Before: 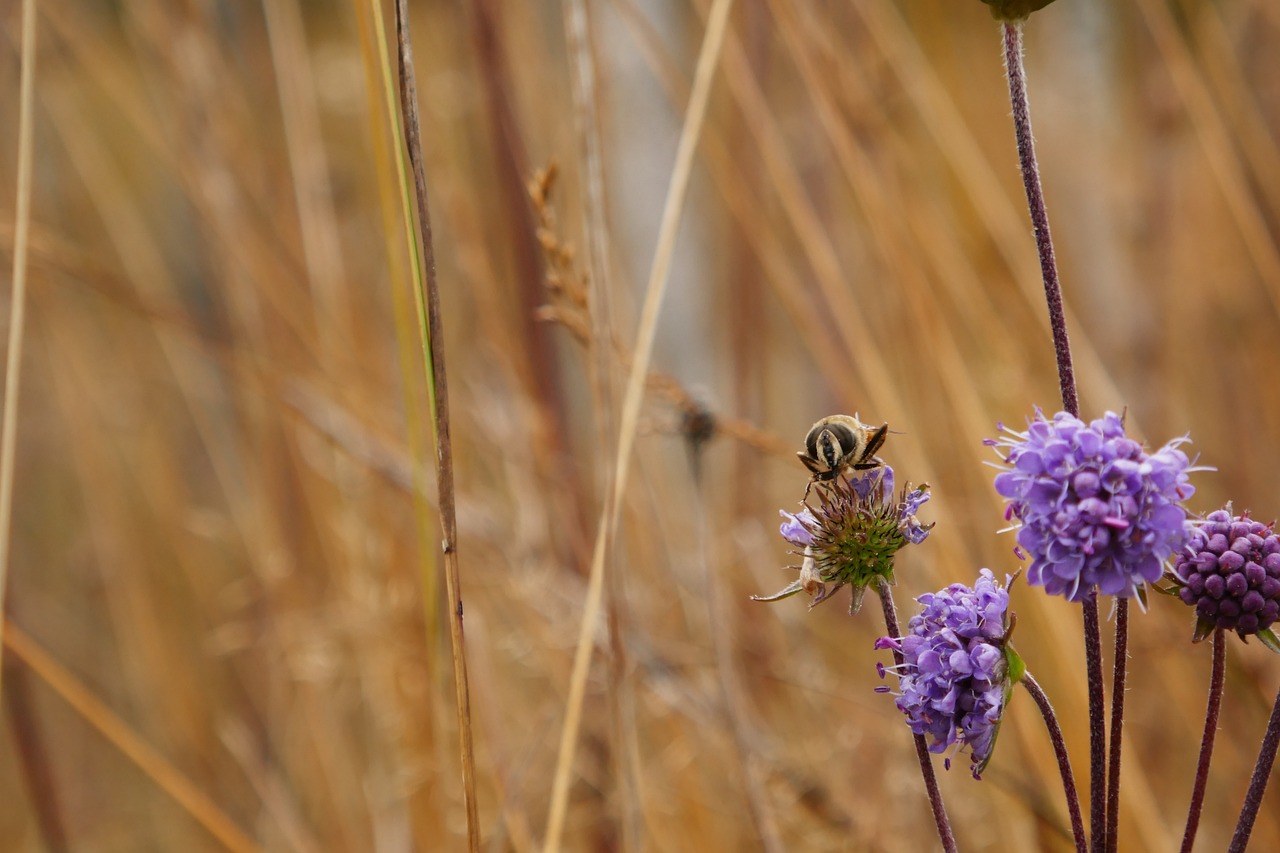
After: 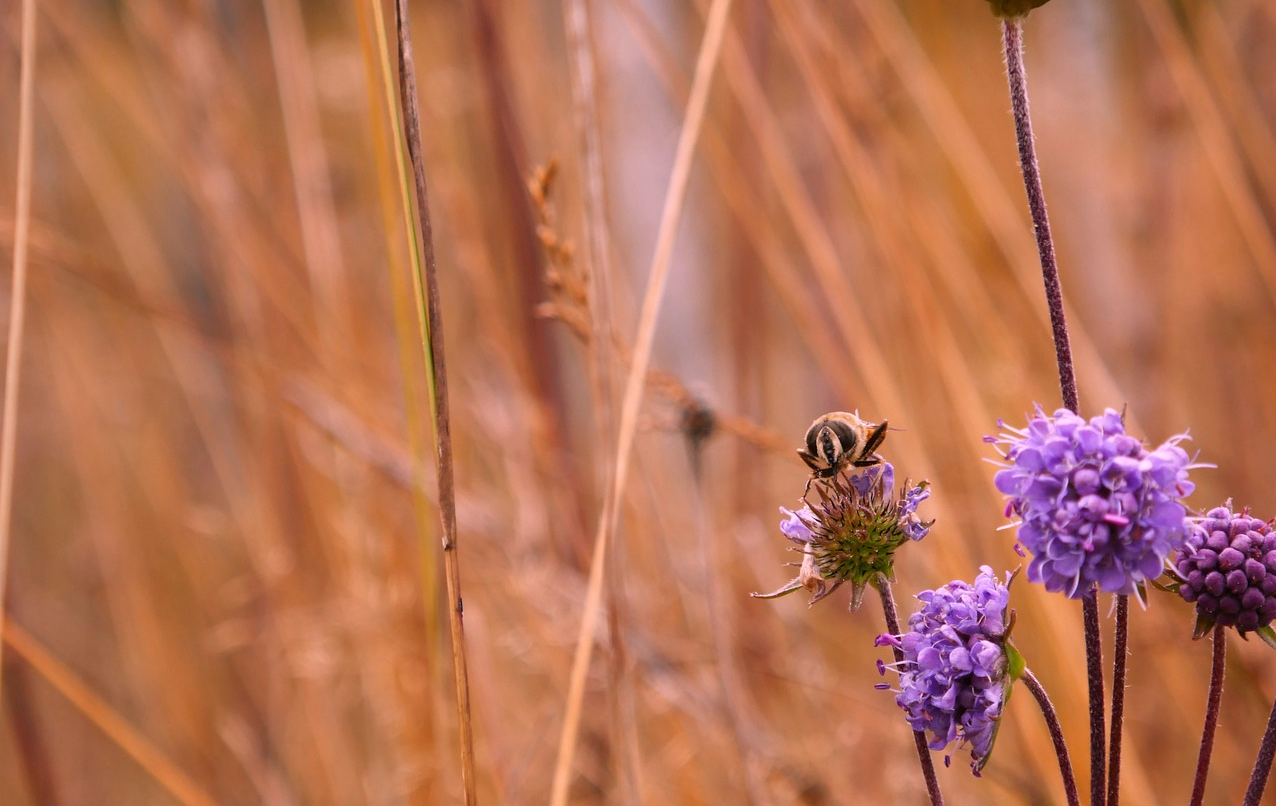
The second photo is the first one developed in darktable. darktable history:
crop: top 0.448%, right 0.264%, bottom 5.045%
white balance: red 1.188, blue 1.11
